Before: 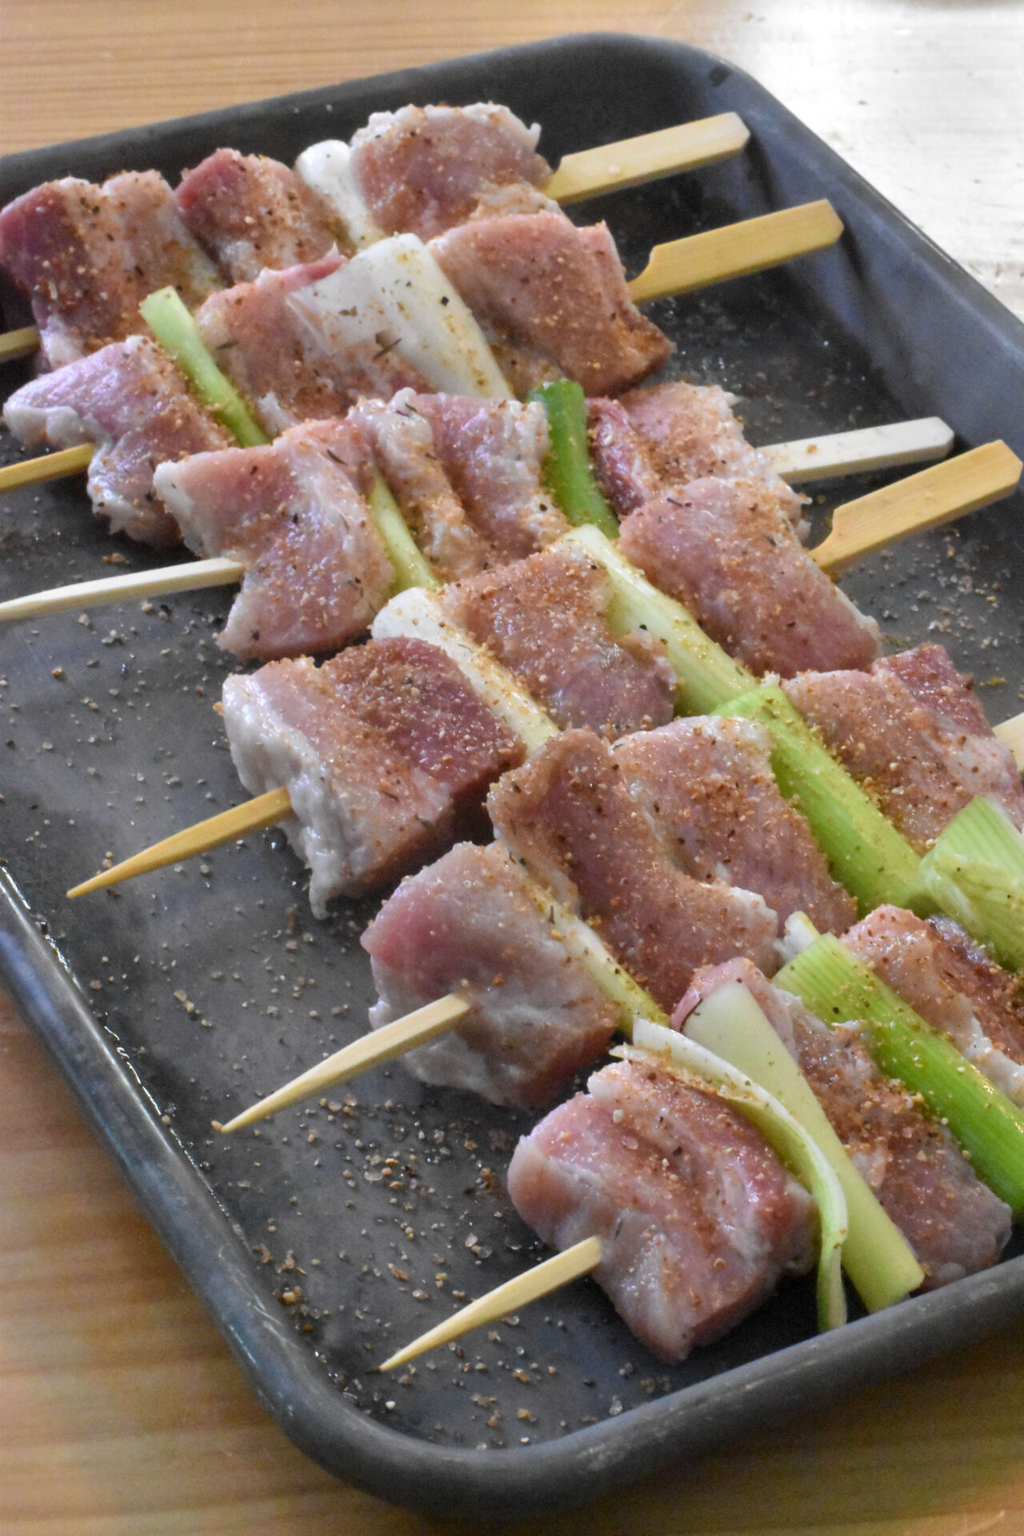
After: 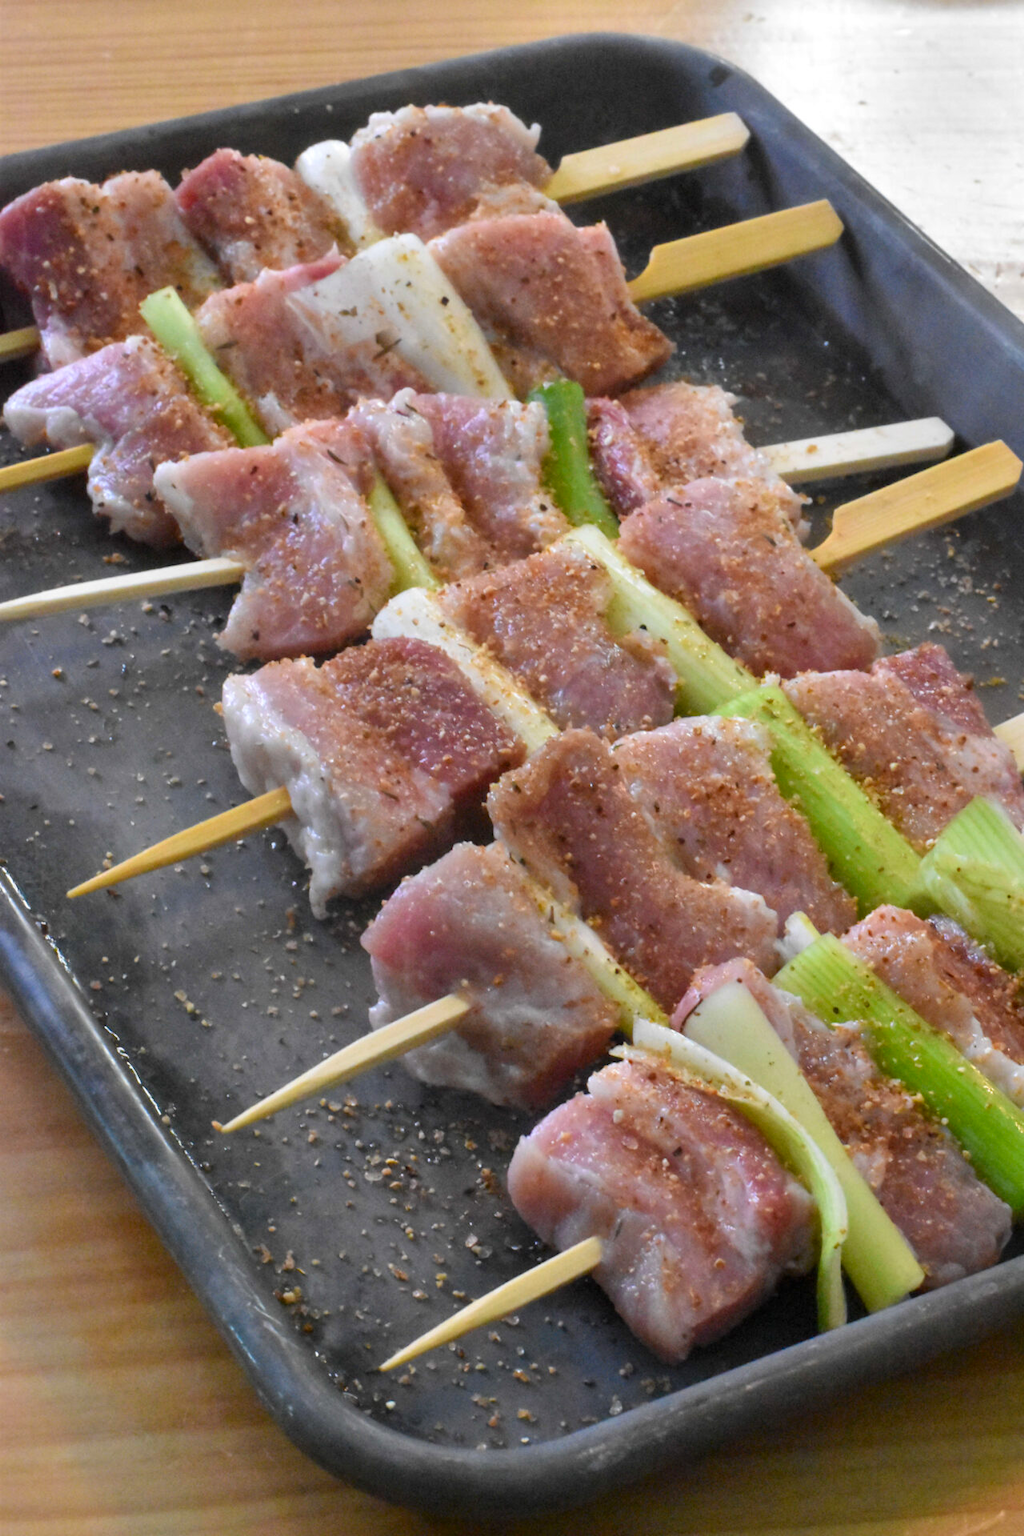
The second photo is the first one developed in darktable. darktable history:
contrast brightness saturation: contrast 0.043, saturation 0.164
